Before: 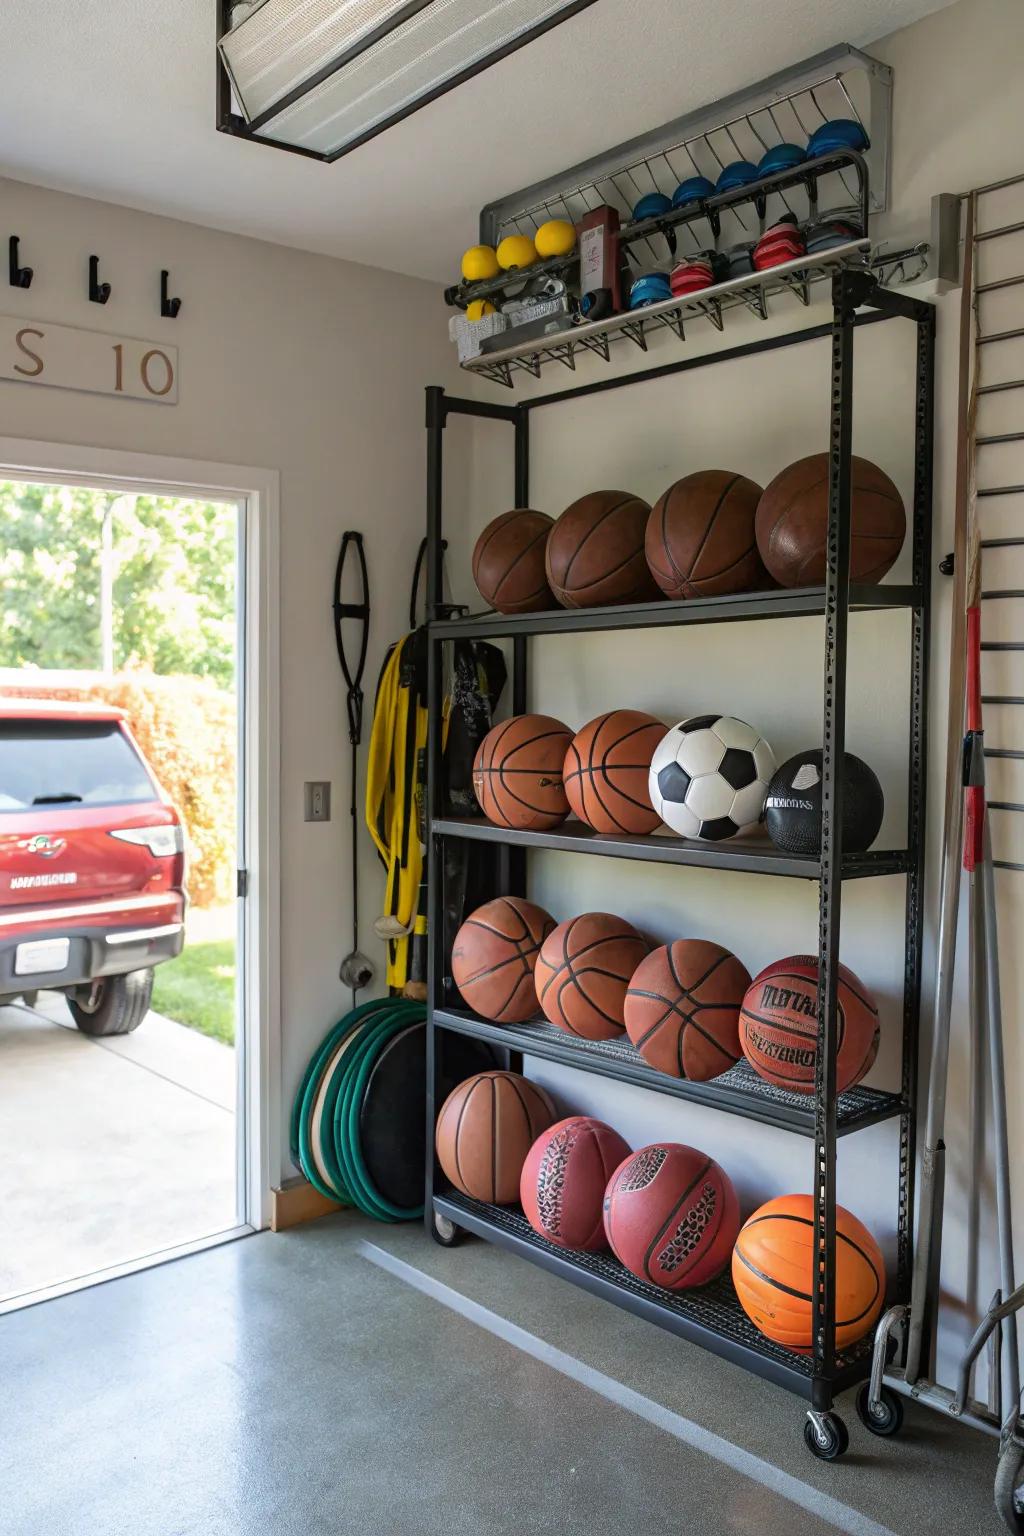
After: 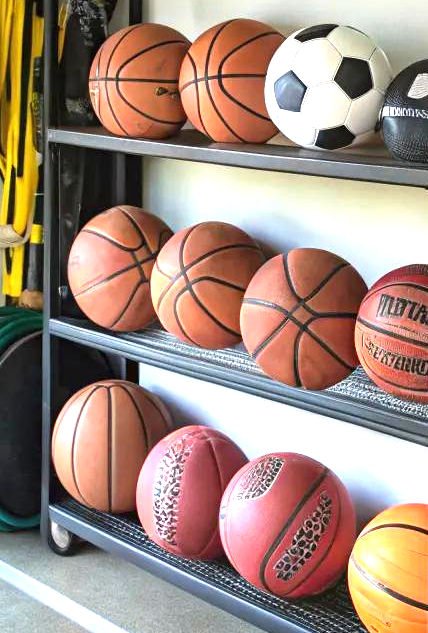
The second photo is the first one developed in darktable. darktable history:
crop: left 37.514%, top 45.044%, right 20.687%, bottom 13.702%
exposure: black level correction 0, exposure 1.379 EV, compensate highlight preservation false
